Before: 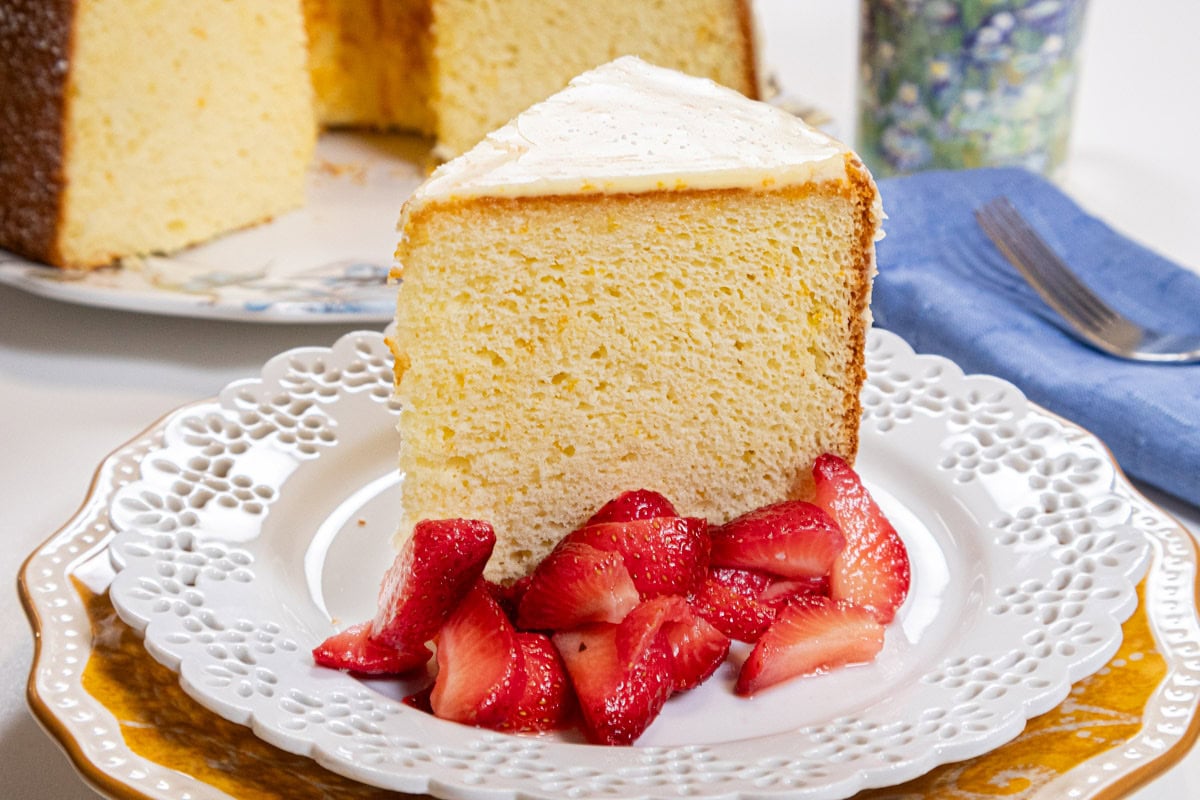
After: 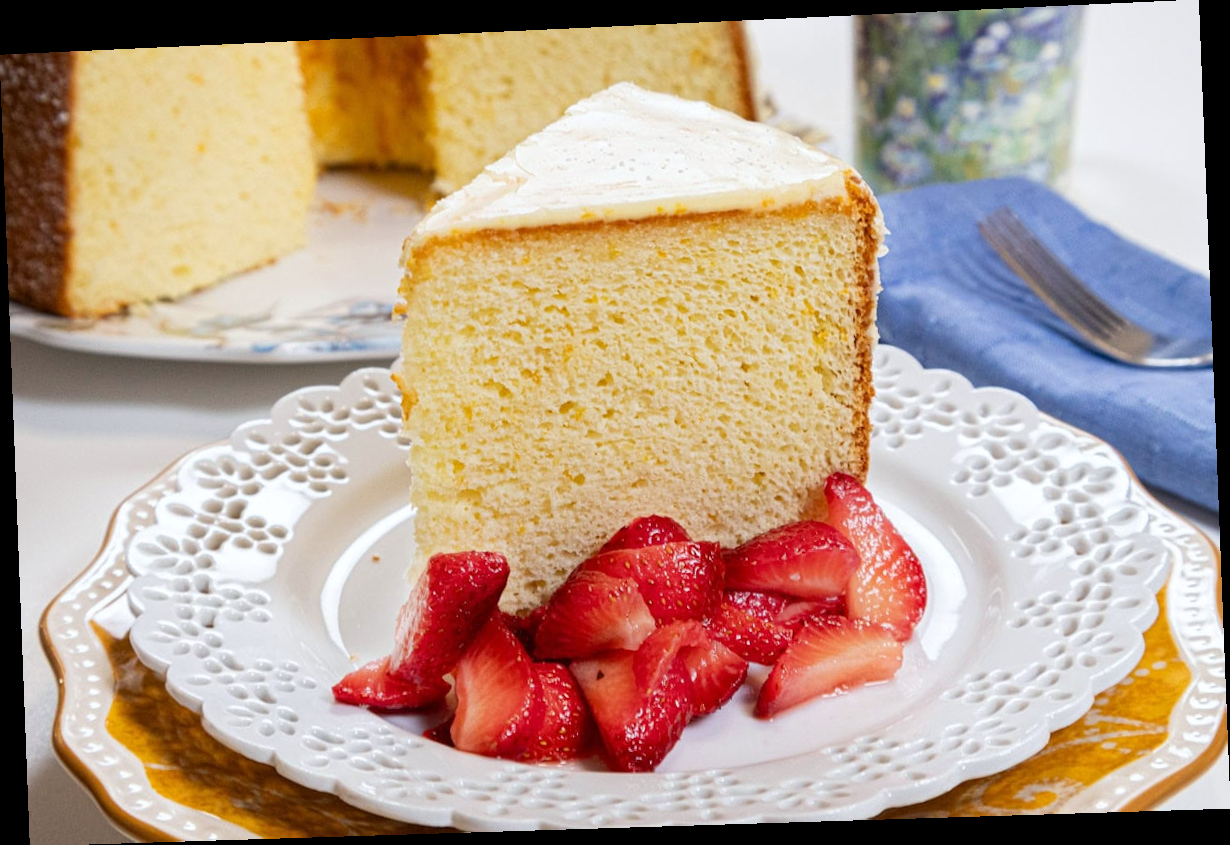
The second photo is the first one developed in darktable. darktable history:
rotate and perspective: rotation -2.22°, lens shift (horizontal) -0.022, automatic cropping off
white balance: red 0.986, blue 1.01
